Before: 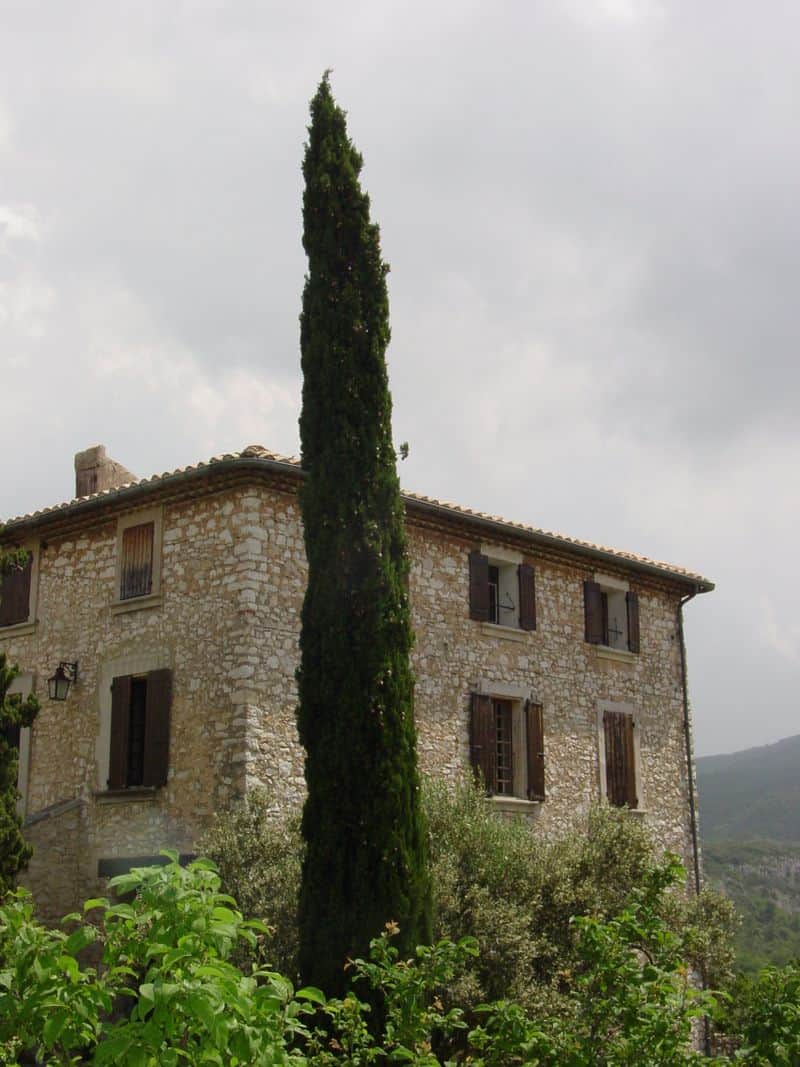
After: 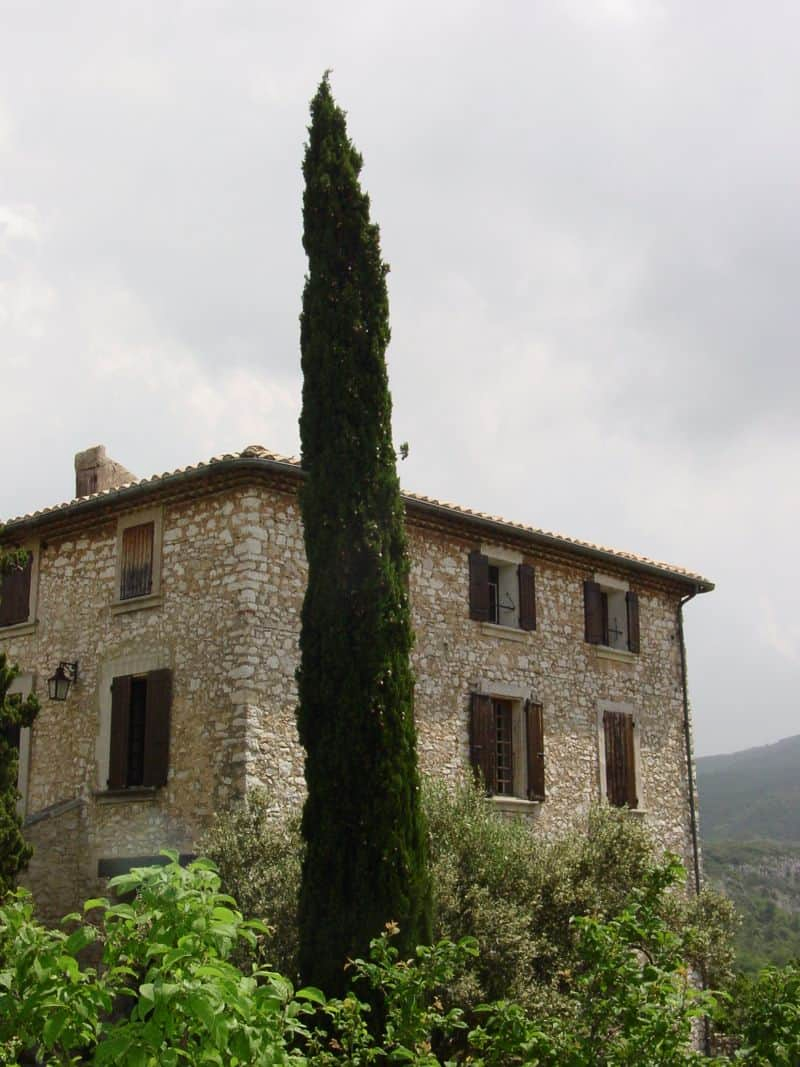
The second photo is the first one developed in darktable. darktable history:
contrast brightness saturation: contrast 0.154, brightness 0.045
